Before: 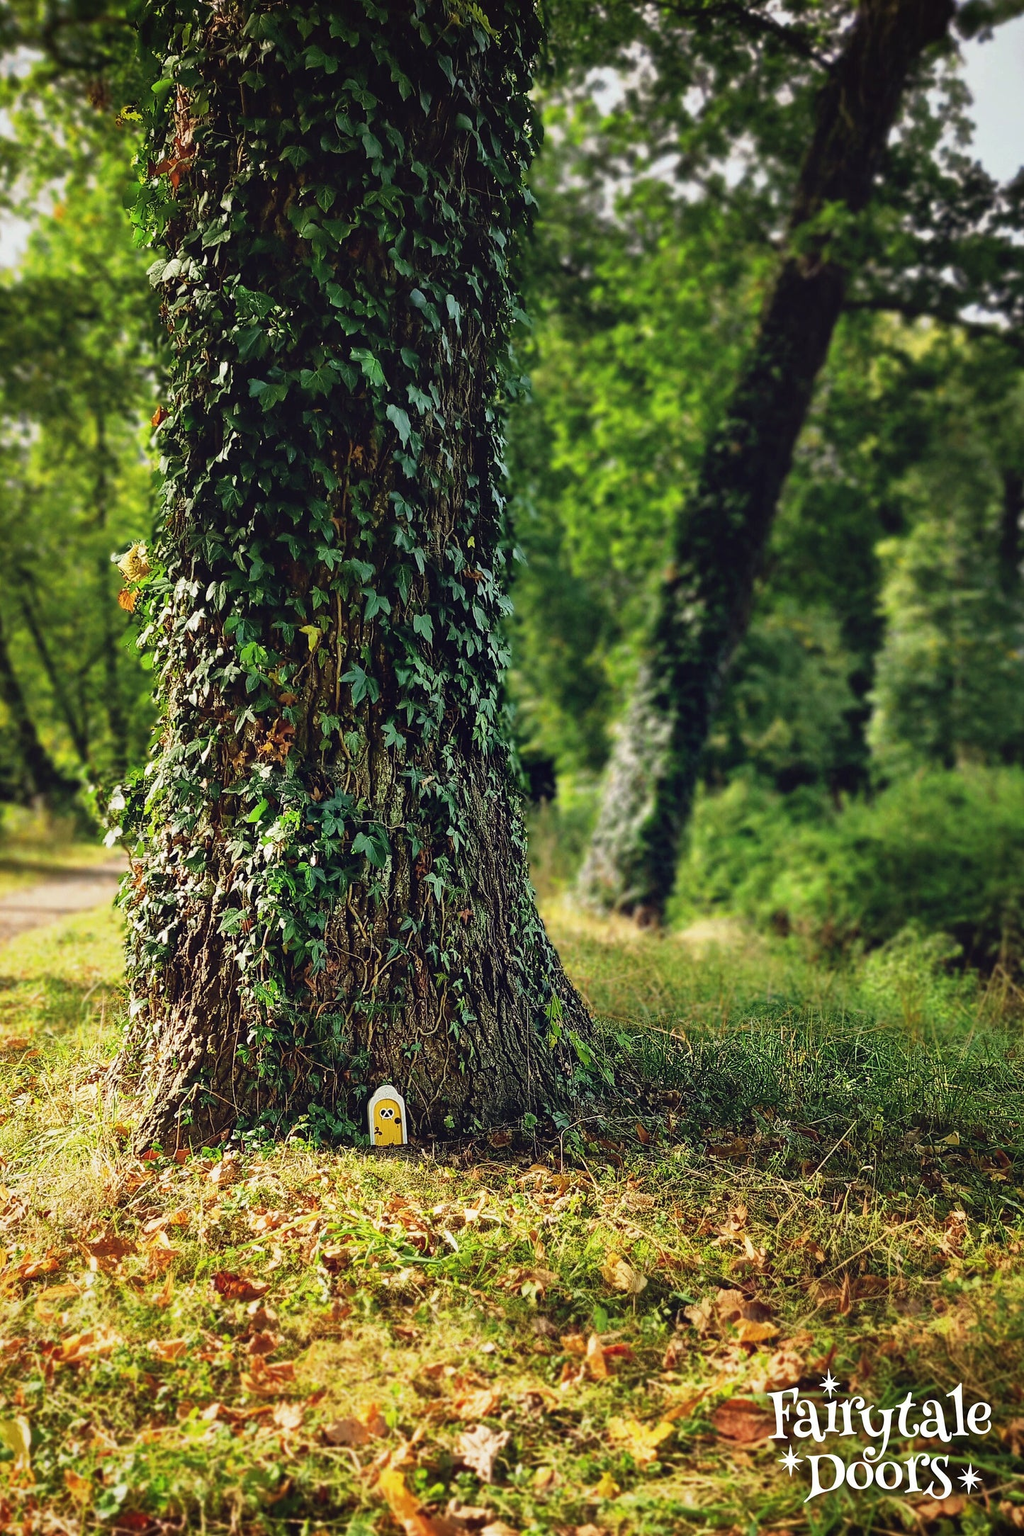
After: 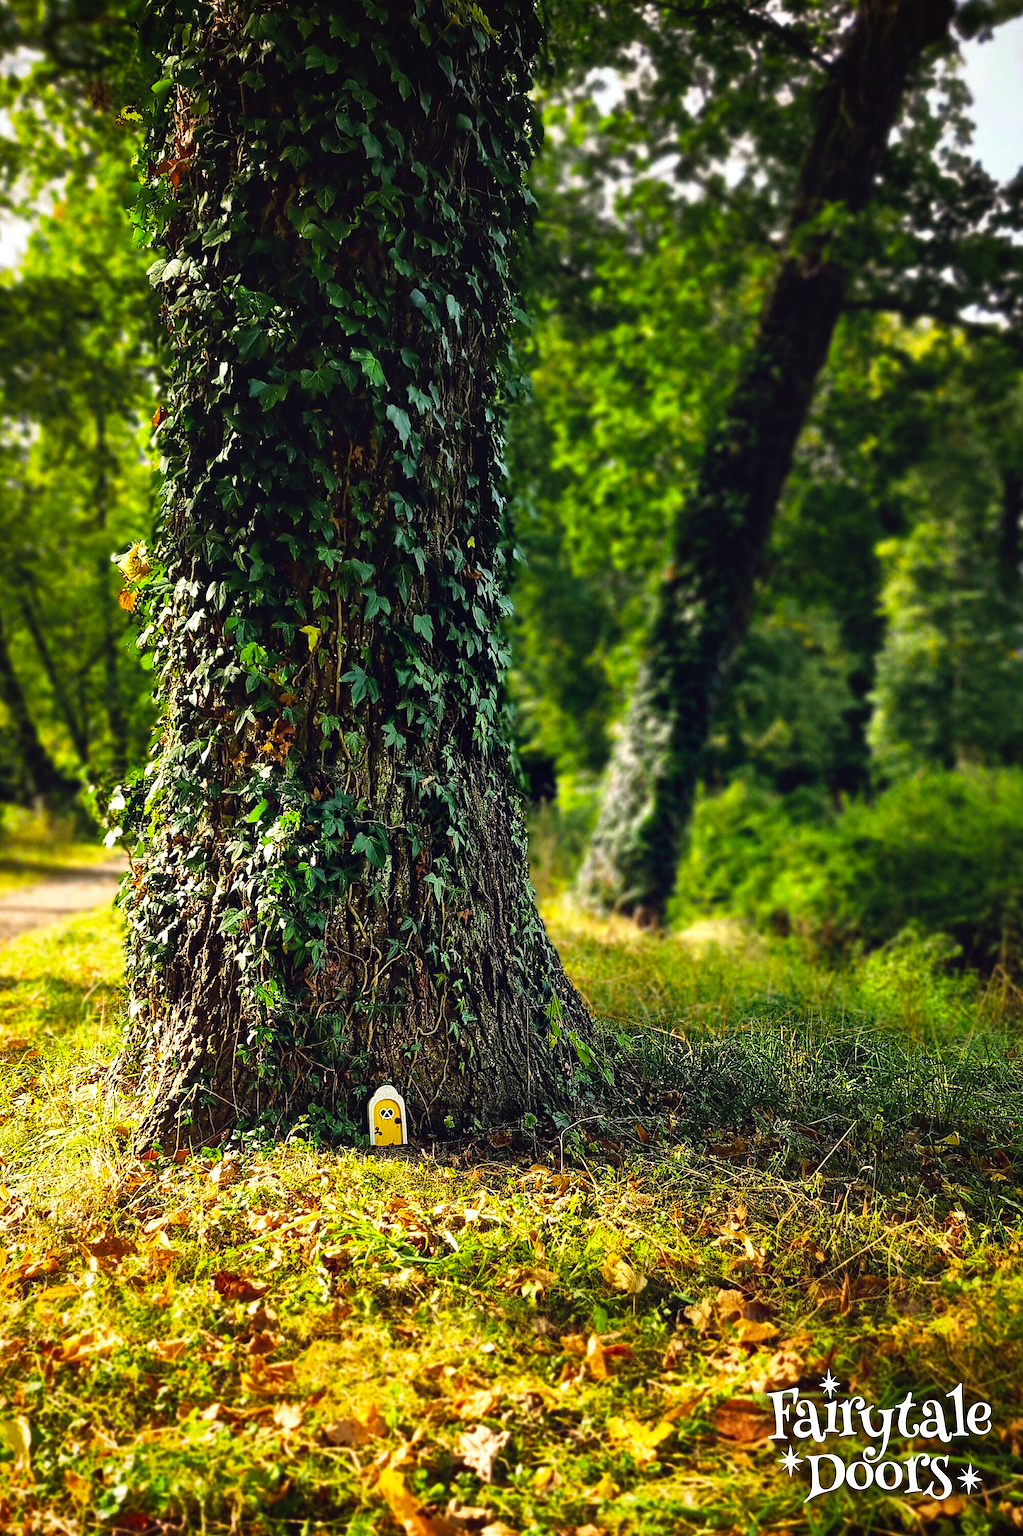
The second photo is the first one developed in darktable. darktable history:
color balance rgb: shadows lift › luminance -20.017%, highlights gain › chroma 0.135%, highlights gain › hue 332.93°, perceptual saturation grading › global saturation 19.61%, perceptual brilliance grading › global brilliance -18.054%, perceptual brilliance grading › highlights 28.537%, global vibrance 20%
